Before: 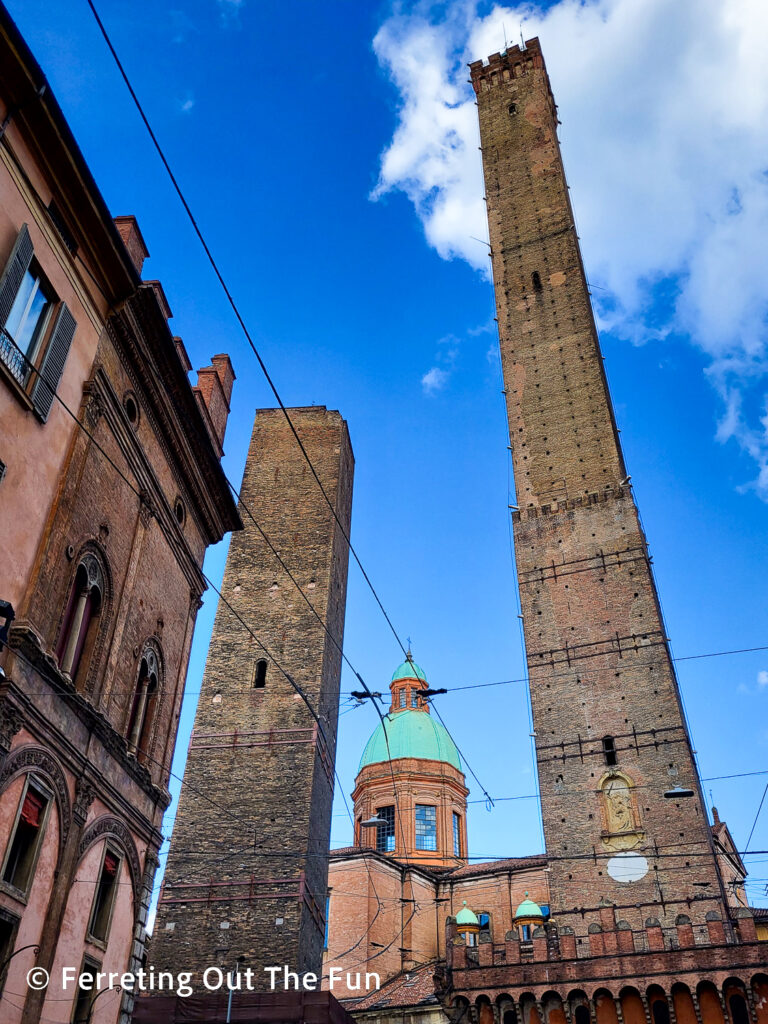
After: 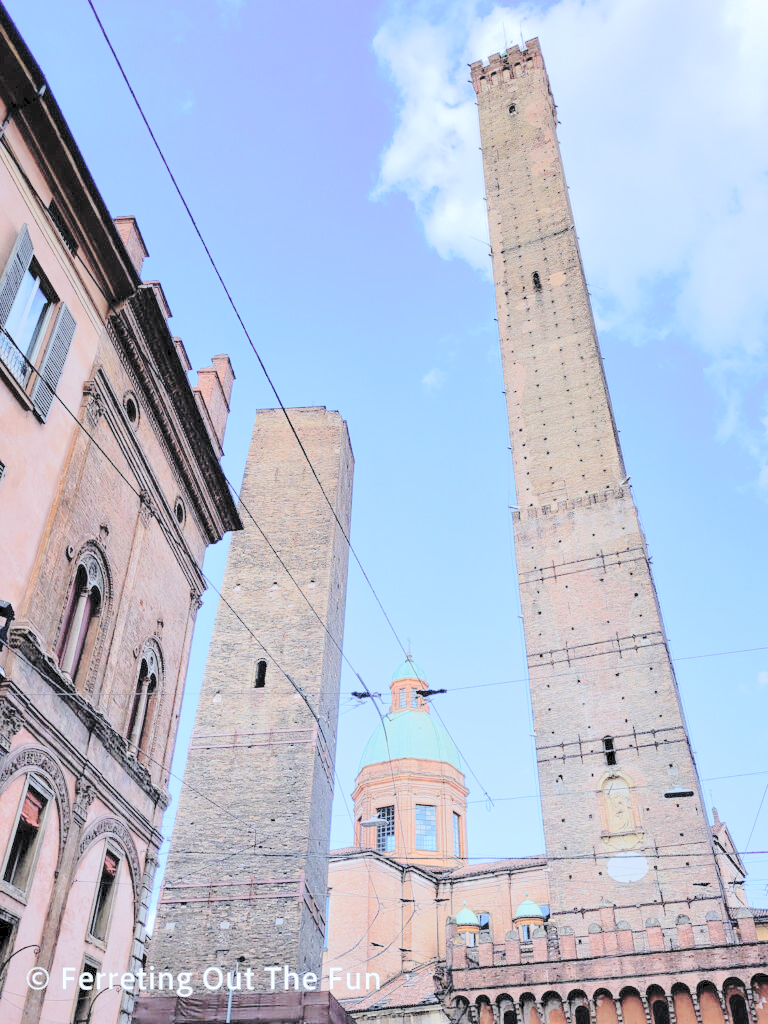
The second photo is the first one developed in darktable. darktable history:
tone curve: curves: ch0 [(0, 0) (0.003, 0.023) (0.011, 0.029) (0.025, 0.037) (0.044, 0.047) (0.069, 0.057) (0.1, 0.075) (0.136, 0.103) (0.177, 0.145) (0.224, 0.193) (0.277, 0.266) (0.335, 0.362) (0.399, 0.473) (0.468, 0.569) (0.543, 0.655) (0.623, 0.73) (0.709, 0.804) (0.801, 0.874) (0.898, 0.924) (1, 1)], preserve colors none
base curve: curves: ch0 [(0, 0) (0.841, 0.609) (1, 1)]
contrast brightness saturation: brightness 1
color correction: highlights a* -0.772, highlights b* -8.92
